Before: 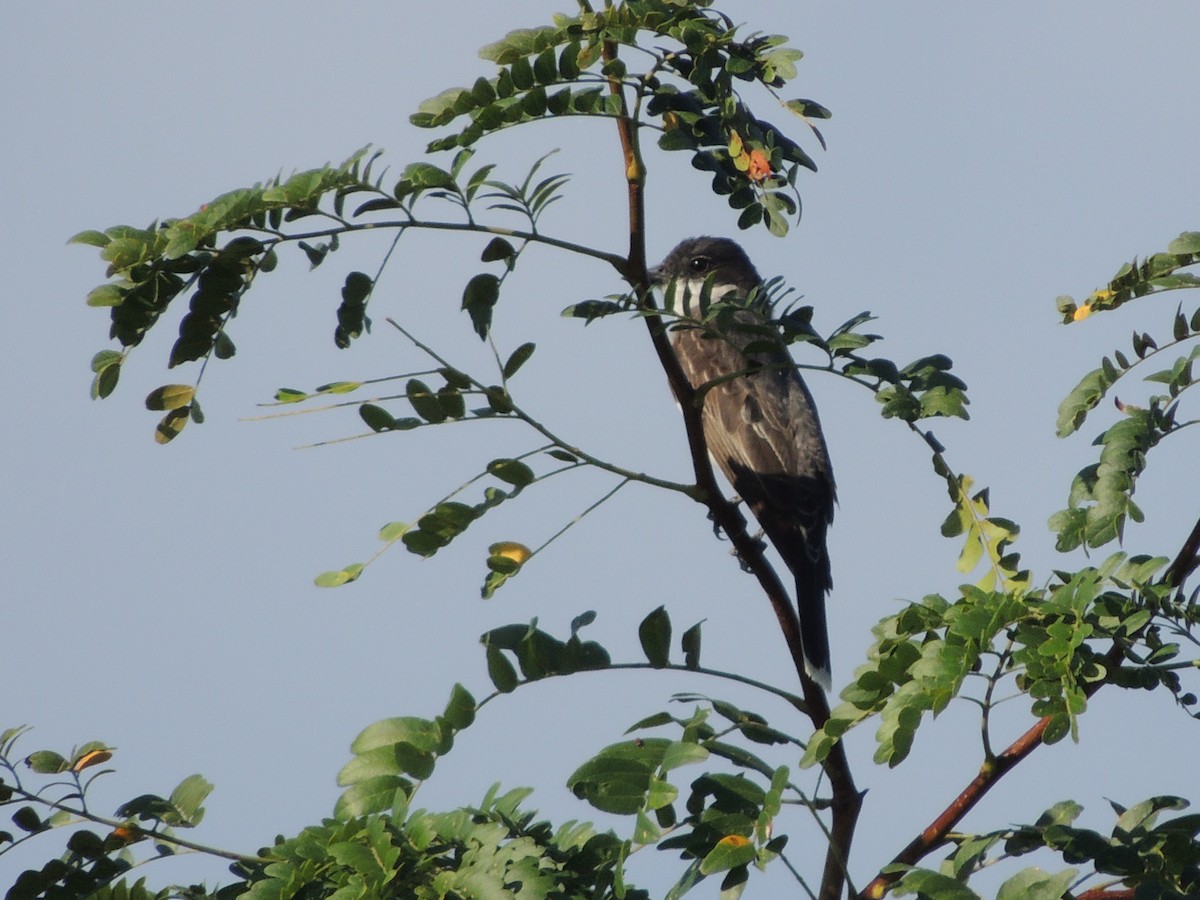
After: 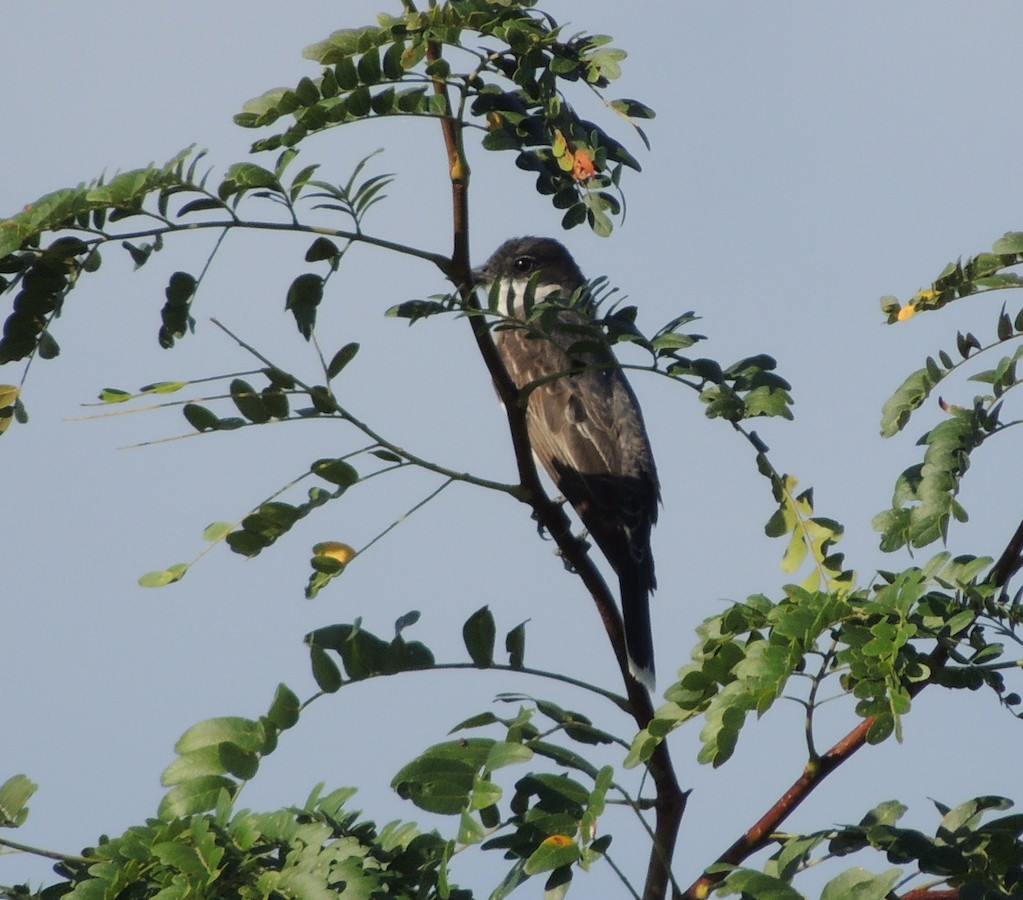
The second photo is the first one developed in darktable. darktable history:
crop and rotate: left 14.675%
